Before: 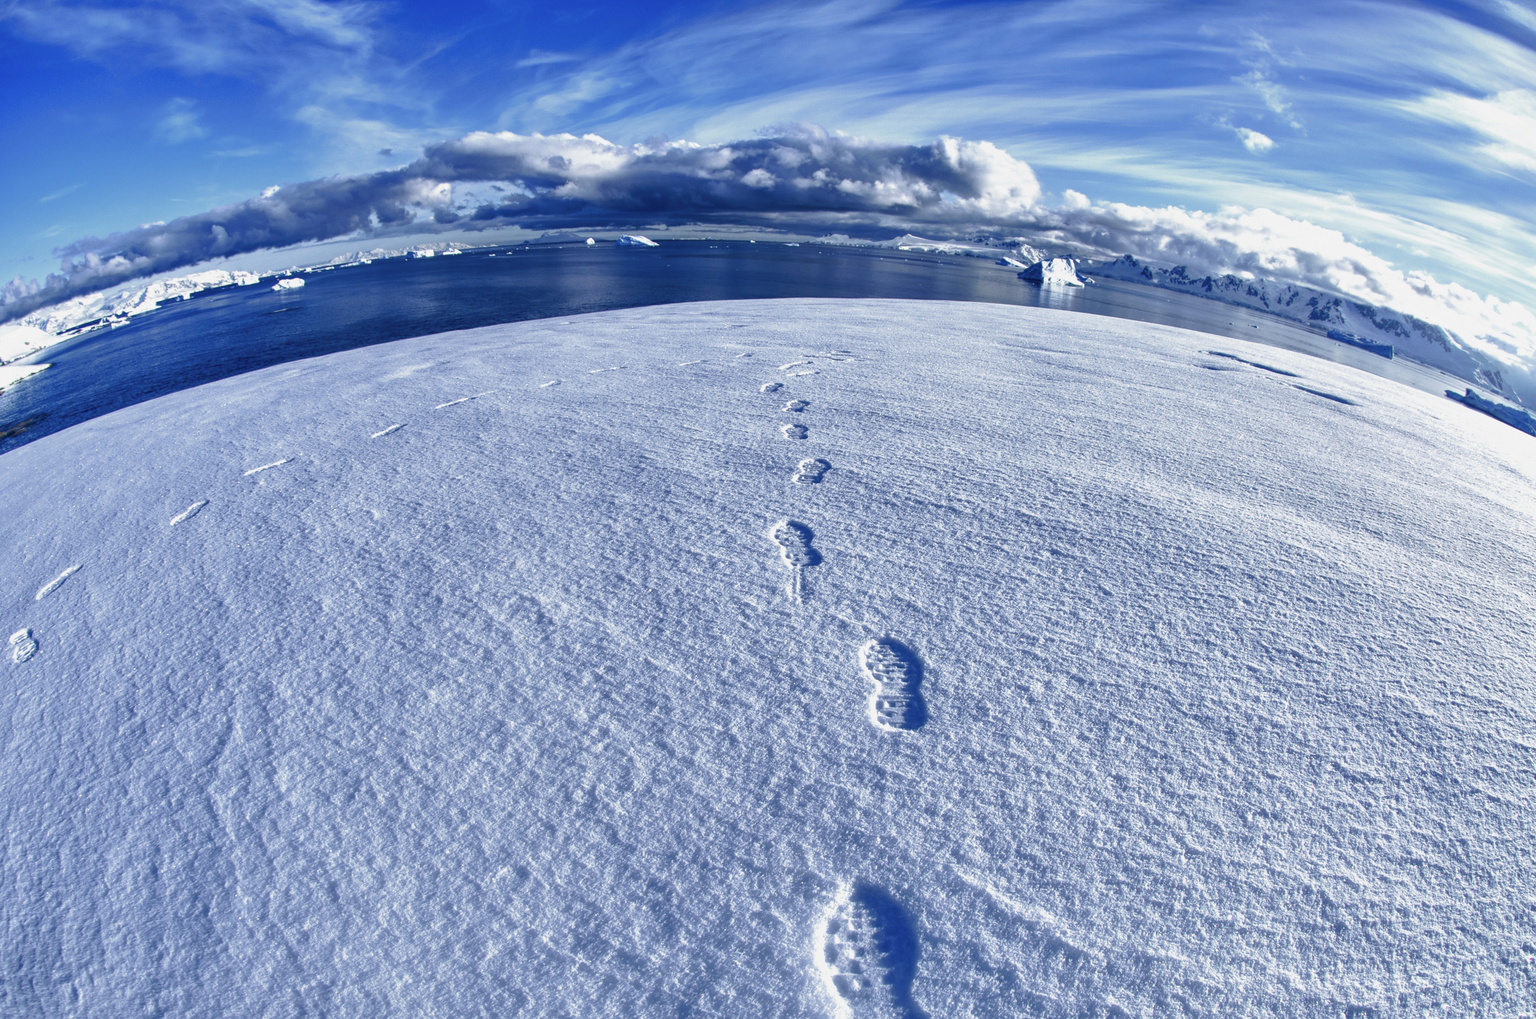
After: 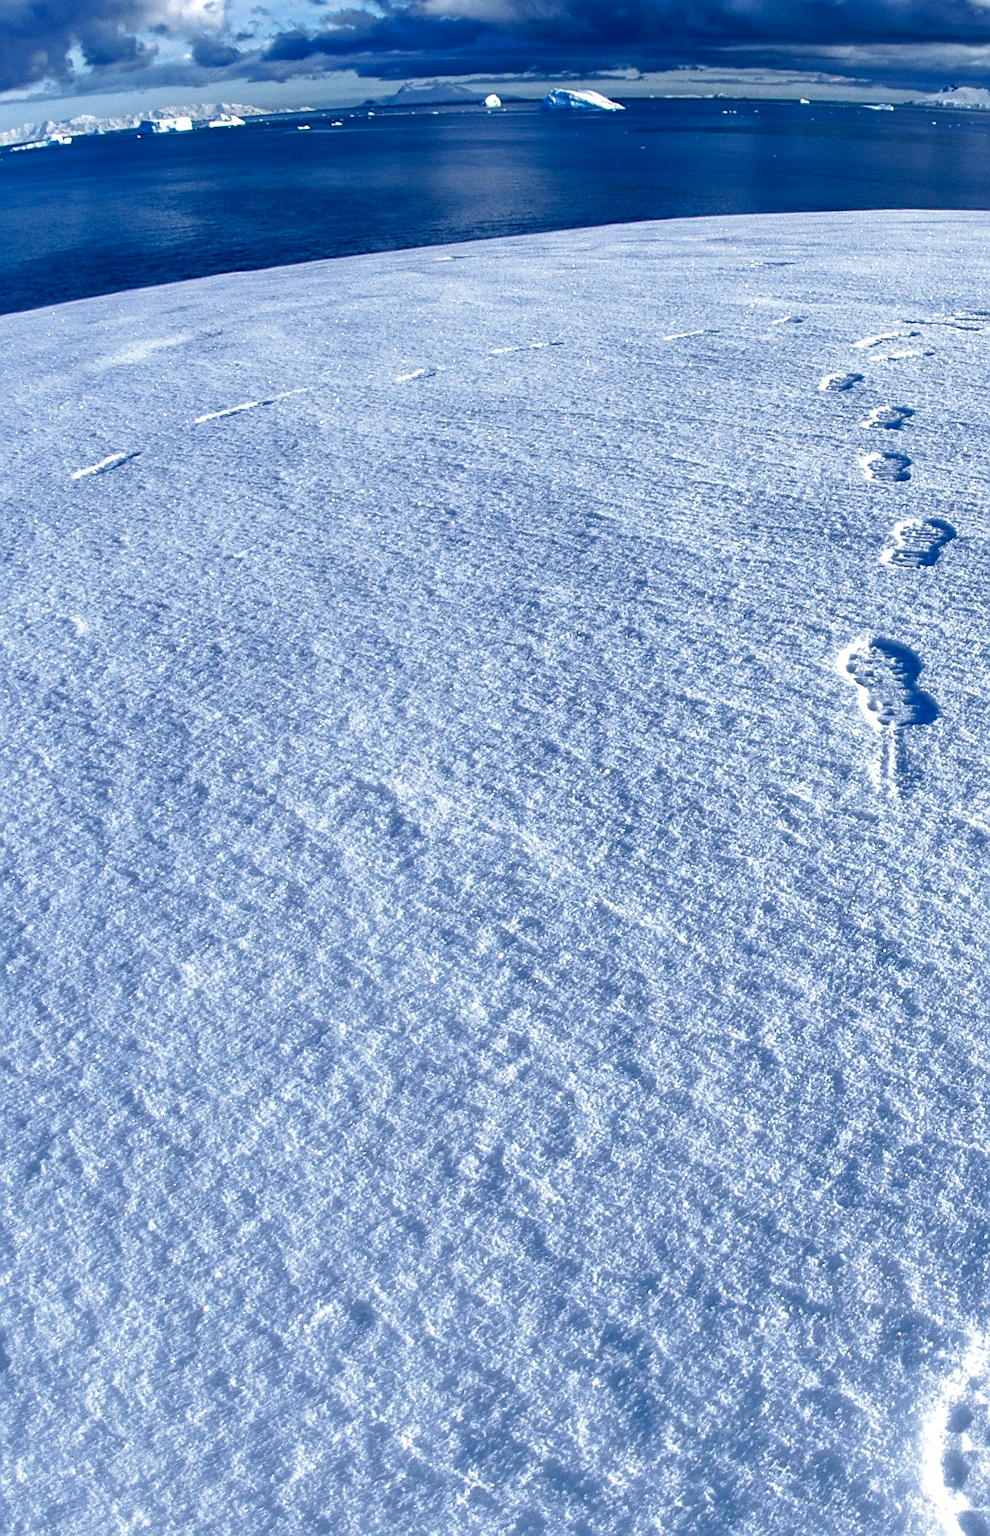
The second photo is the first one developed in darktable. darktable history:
exposure: exposure 0.2 EV, compensate highlight preservation false
sharpen: on, module defaults
crop and rotate: left 21.77%, top 18.528%, right 44.676%, bottom 2.997%
